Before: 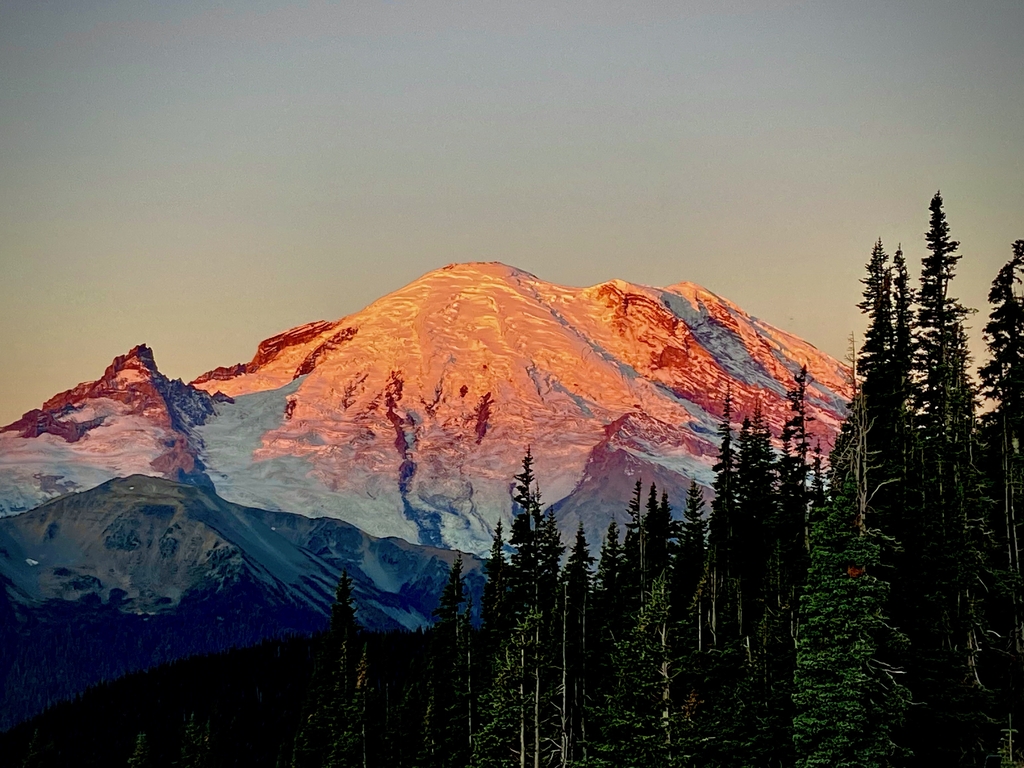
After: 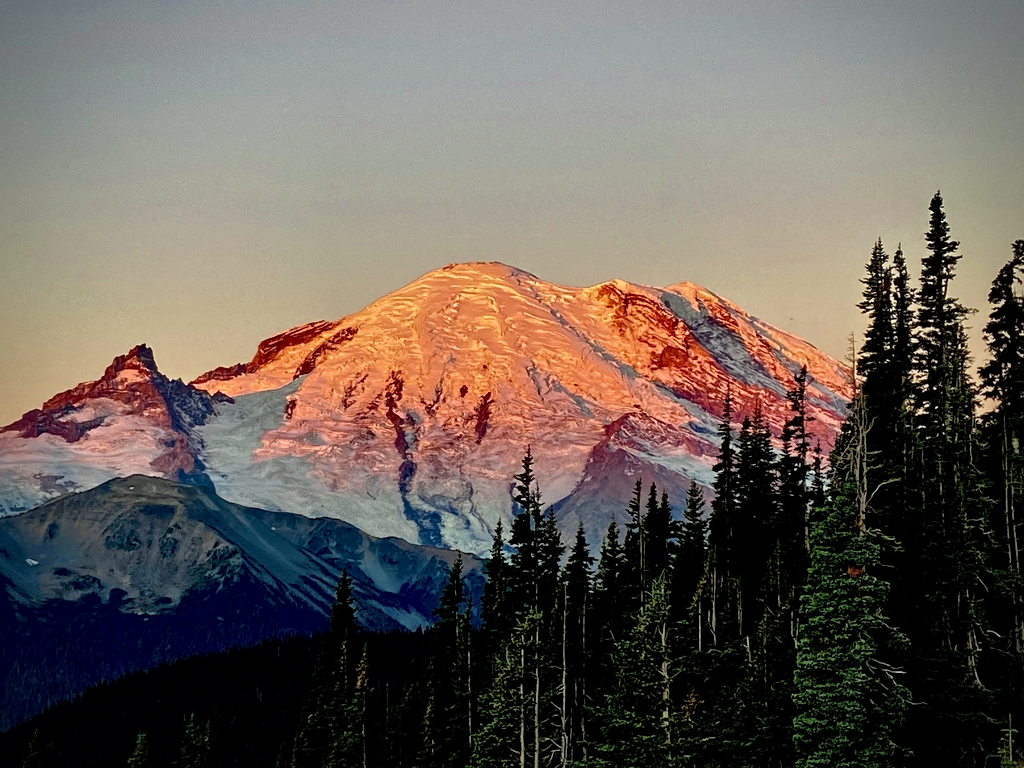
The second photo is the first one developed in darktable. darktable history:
local contrast: mode bilateral grid, contrast 51, coarseness 50, detail 150%, midtone range 0.2
color zones: curves: ch0 [(0, 0.5) (0.143, 0.5) (0.286, 0.5) (0.429, 0.5) (0.62, 0.489) (0.714, 0.445) (0.844, 0.496) (1, 0.5)]; ch1 [(0, 0.5) (0.143, 0.5) (0.286, 0.5) (0.429, 0.5) (0.571, 0.5) (0.714, 0.523) (0.857, 0.5) (1, 0.5)]
